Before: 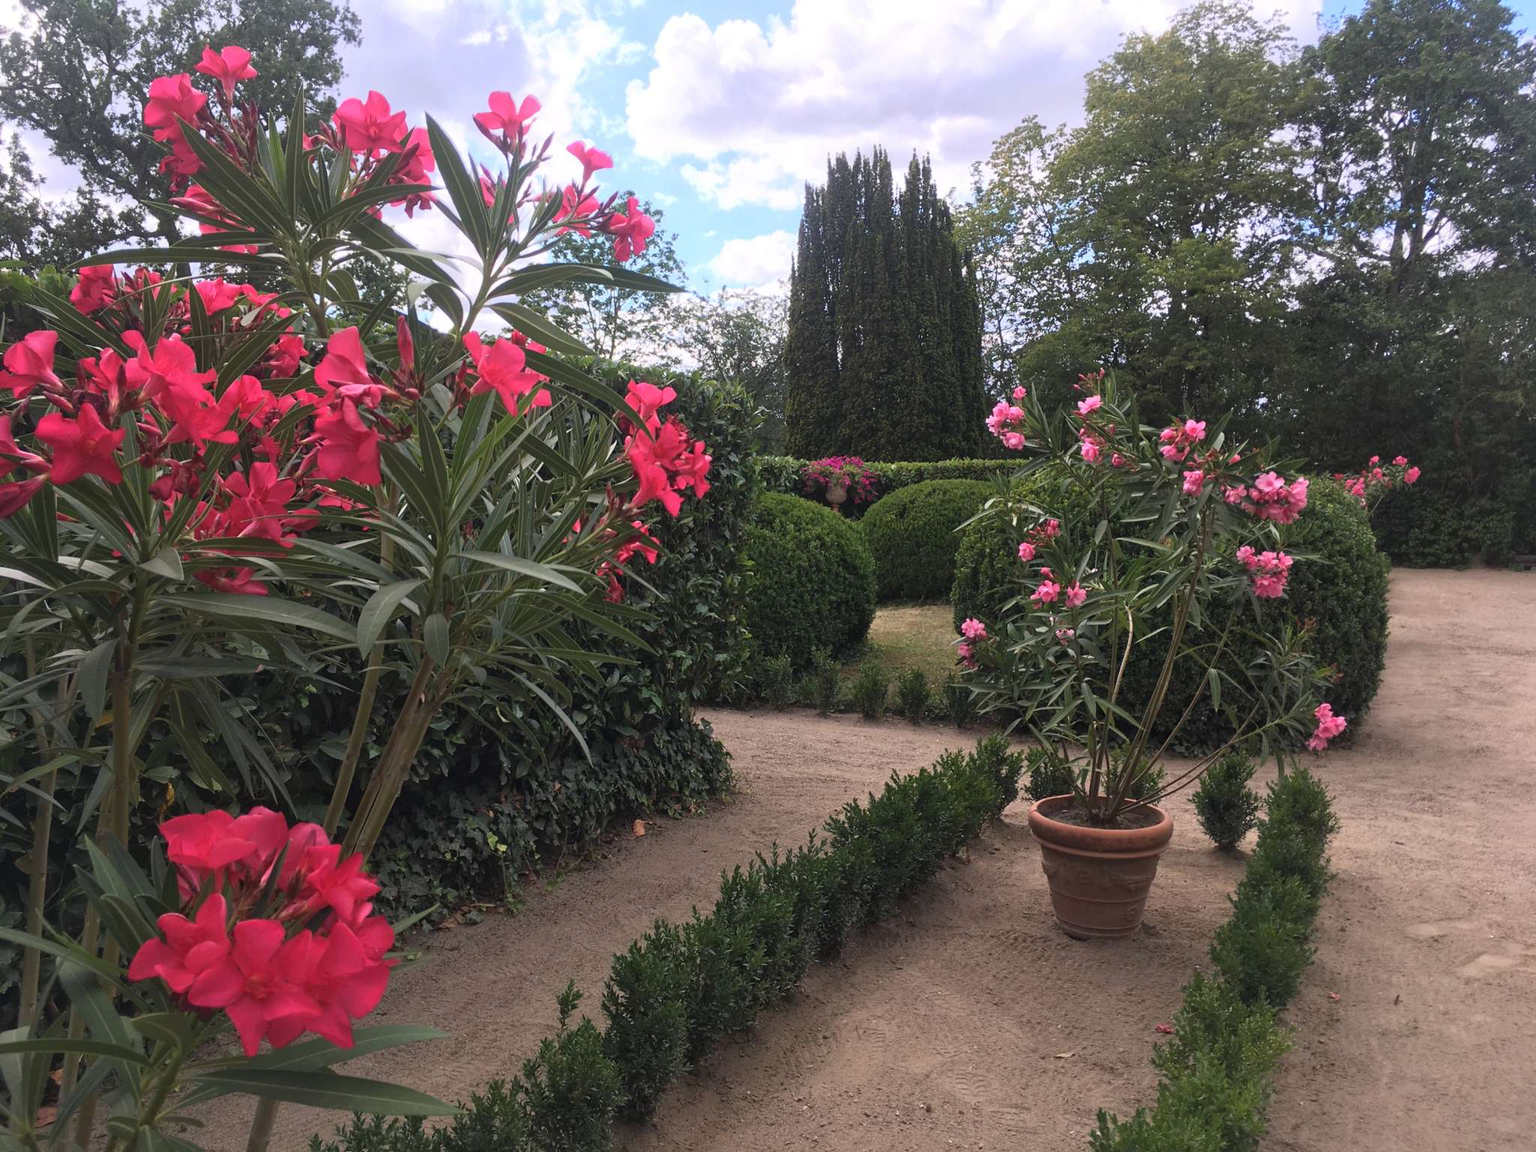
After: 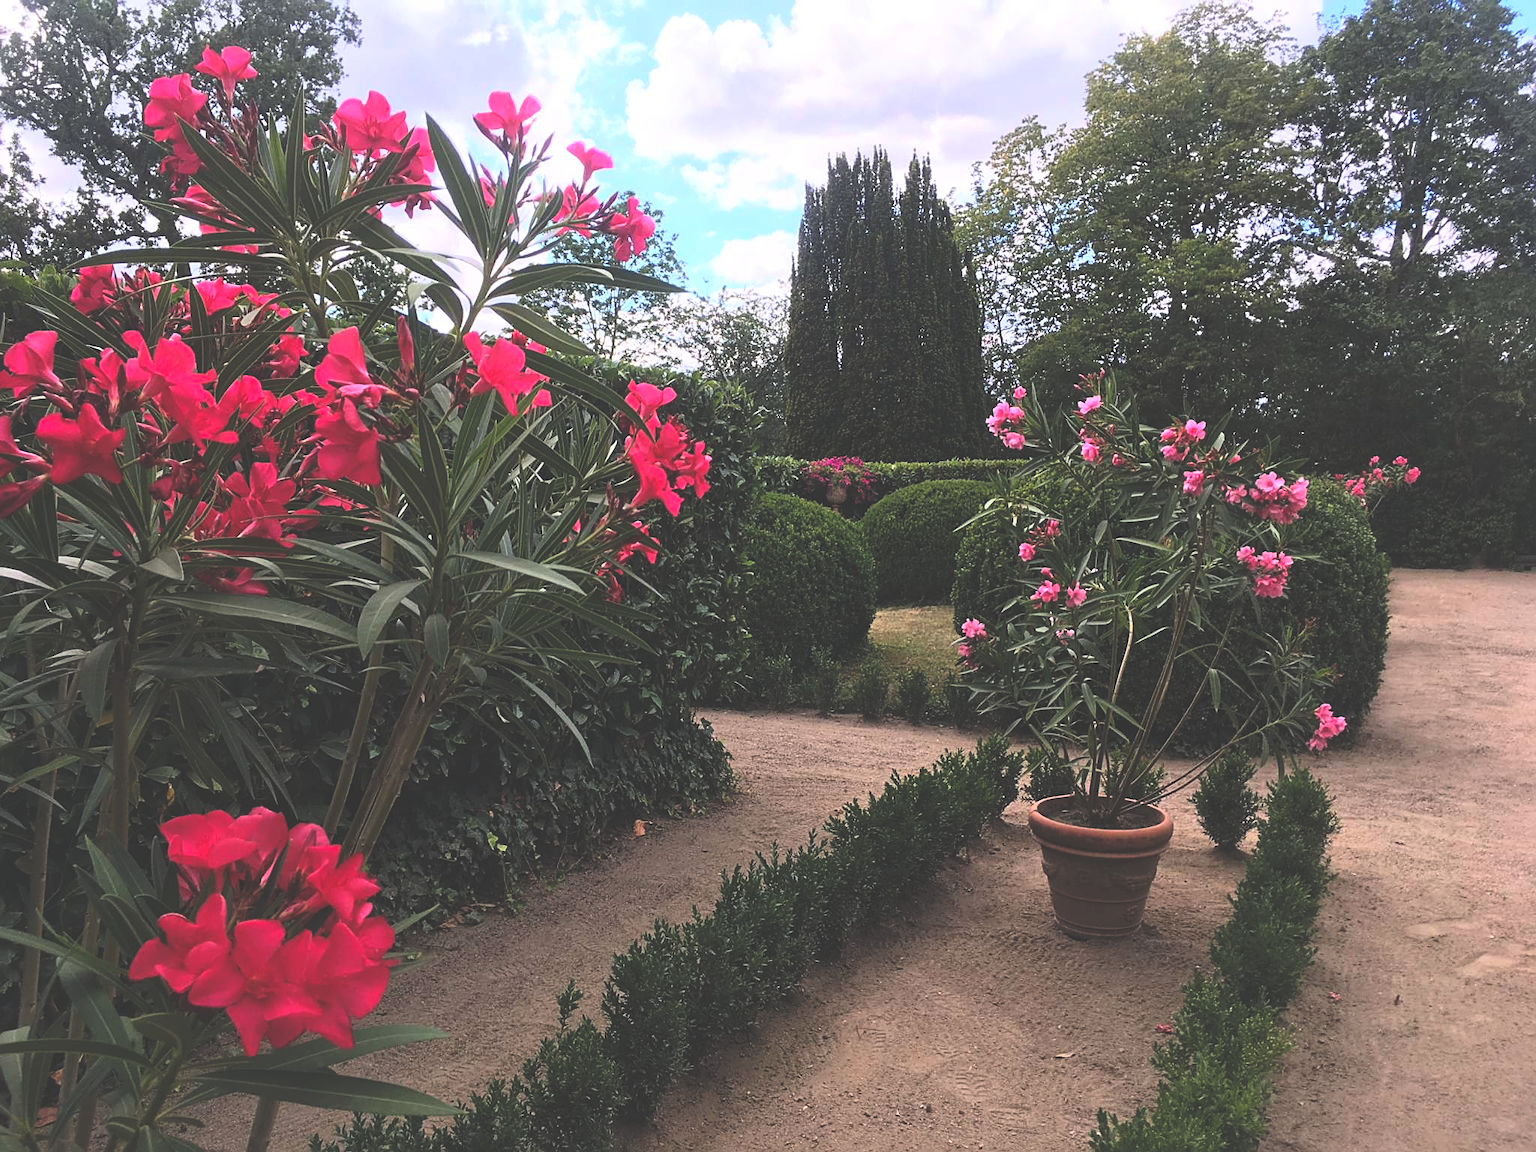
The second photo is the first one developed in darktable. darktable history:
sharpen: on, module defaults
tone curve: curves: ch0 [(0, 0) (0.004, 0.001) (0.133, 0.132) (0.325, 0.395) (0.455, 0.565) (0.832, 0.925) (1, 1)], color space Lab, linked channels, preserve colors none
rgb curve: curves: ch0 [(0, 0.186) (0.314, 0.284) (0.775, 0.708) (1, 1)], compensate middle gray true, preserve colors none
